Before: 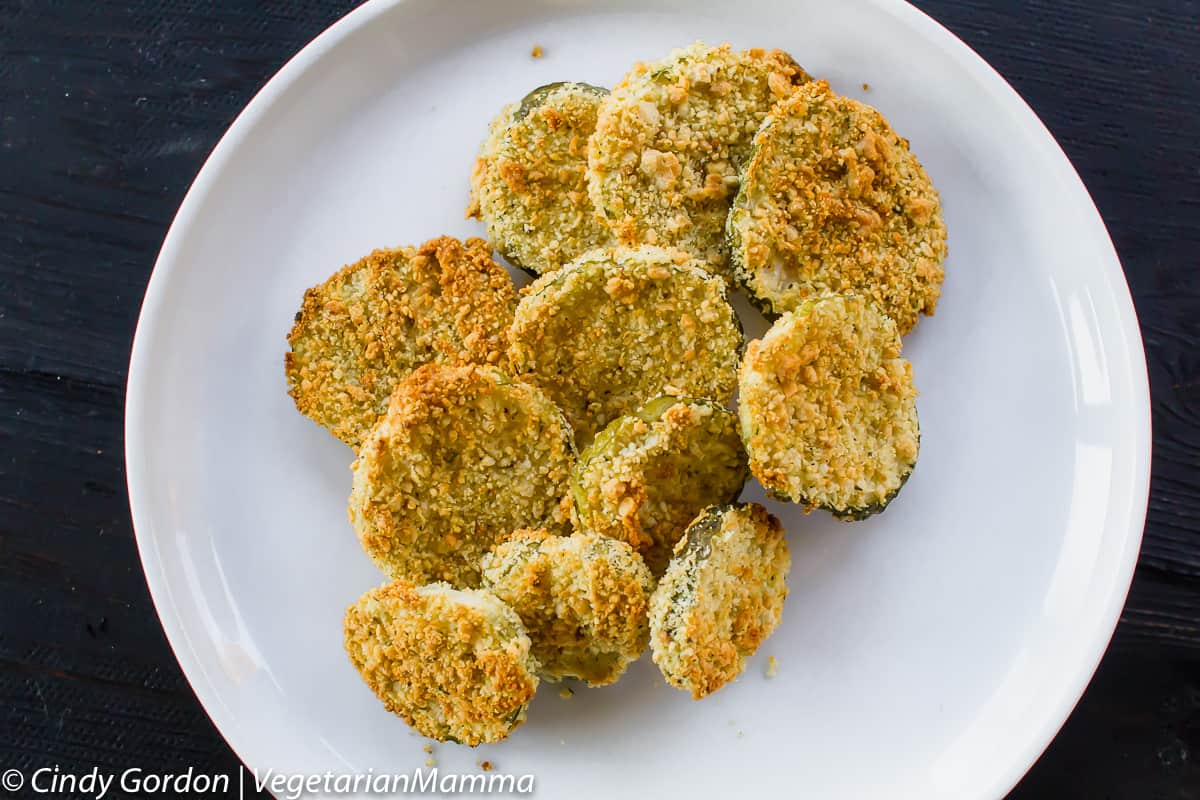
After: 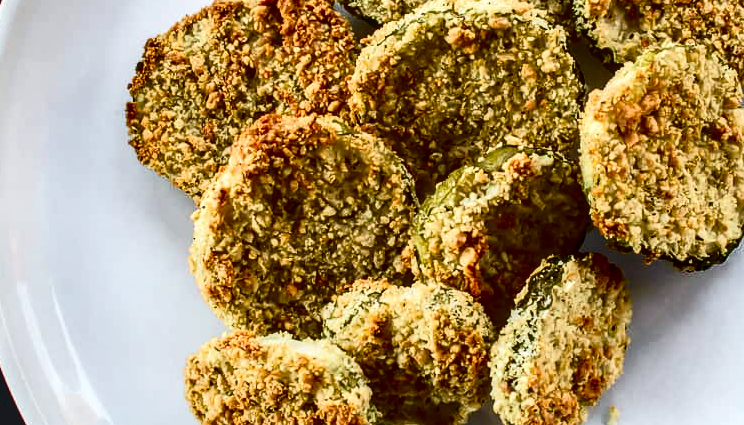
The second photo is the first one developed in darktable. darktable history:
local contrast: detail 130%
exposure: exposure 0.485 EV, compensate highlight preservation false
crop: left 13.312%, top 31.28%, right 24.627%, bottom 15.582%
contrast brightness saturation: brightness -0.52
tone curve: curves: ch0 [(0, 0.008) (0.081, 0.044) (0.177, 0.123) (0.283, 0.253) (0.427, 0.441) (0.495, 0.524) (0.661, 0.756) (0.796, 0.859) (1, 0.951)]; ch1 [(0, 0) (0.161, 0.092) (0.35, 0.33) (0.392, 0.392) (0.427, 0.426) (0.479, 0.472) (0.505, 0.5) (0.521, 0.519) (0.567, 0.556) (0.583, 0.588) (0.625, 0.627) (0.678, 0.733) (1, 1)]; ch2 [(0, 0) (0.346, 0.362) (0.404, 0.427) (0.502, 0.499) (0.523, 0.522) (0.544, 0.561) (0.58, 0.59) (0.629, 0.642) (0.717, 0.678) (1, 1)], color space Lab, independent channels, preserve colors none
